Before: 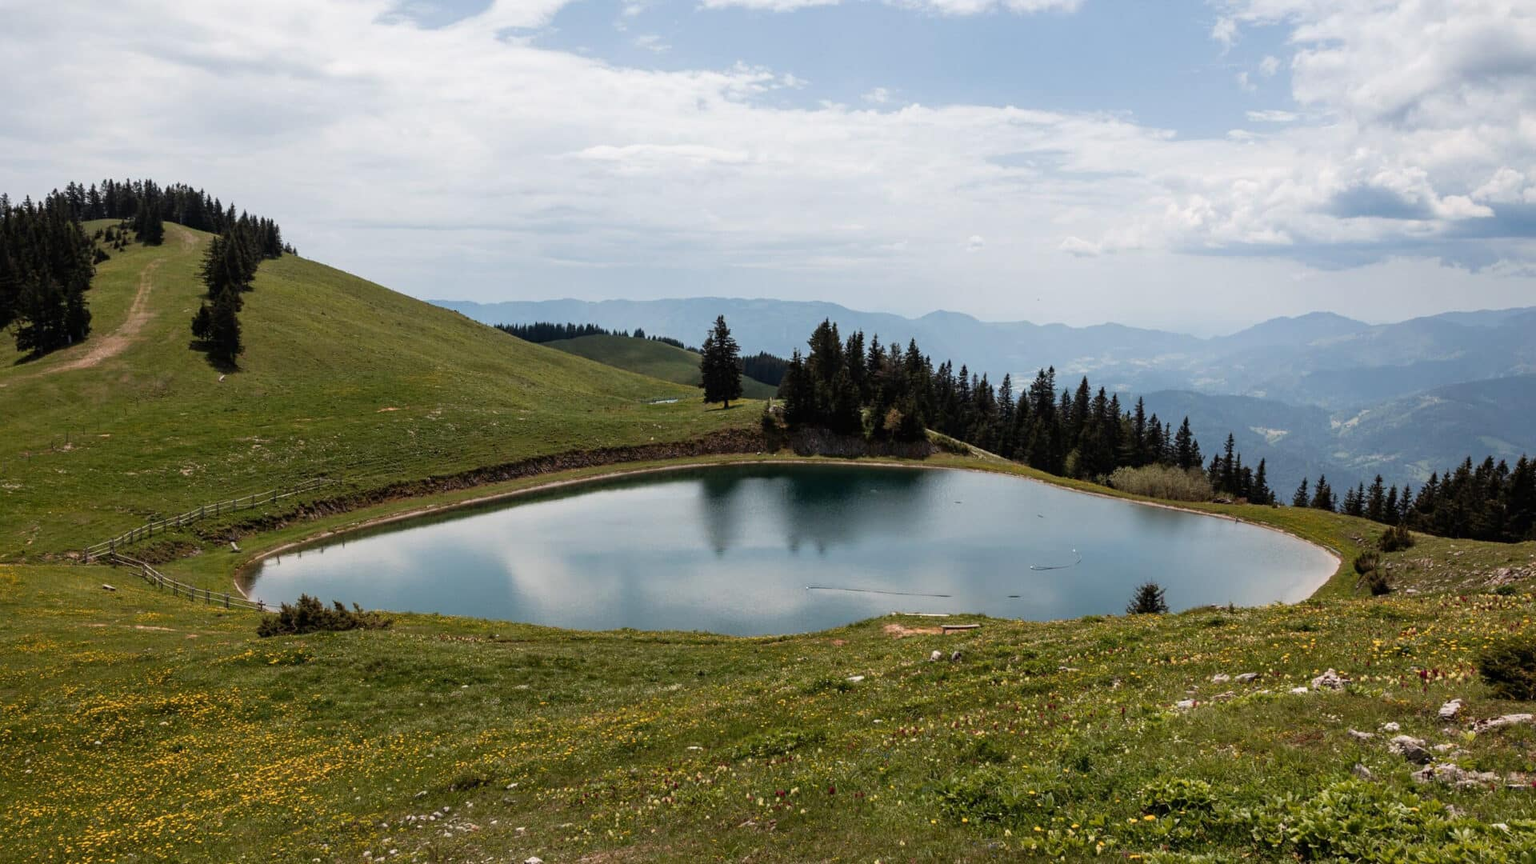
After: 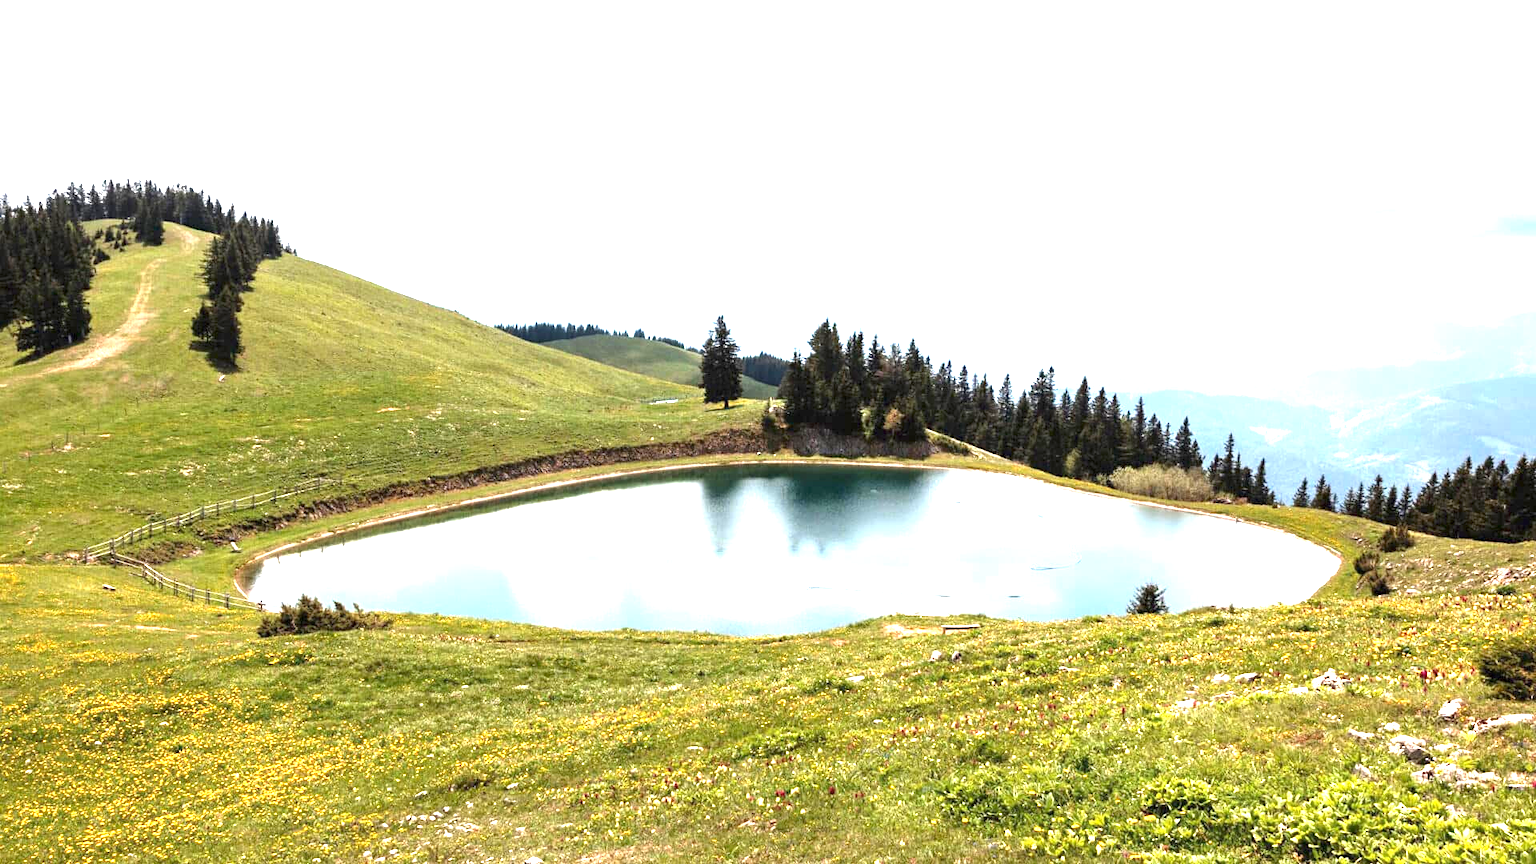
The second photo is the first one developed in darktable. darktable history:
exposure: exposure 2.218 EV, compensate highlight preservation false
